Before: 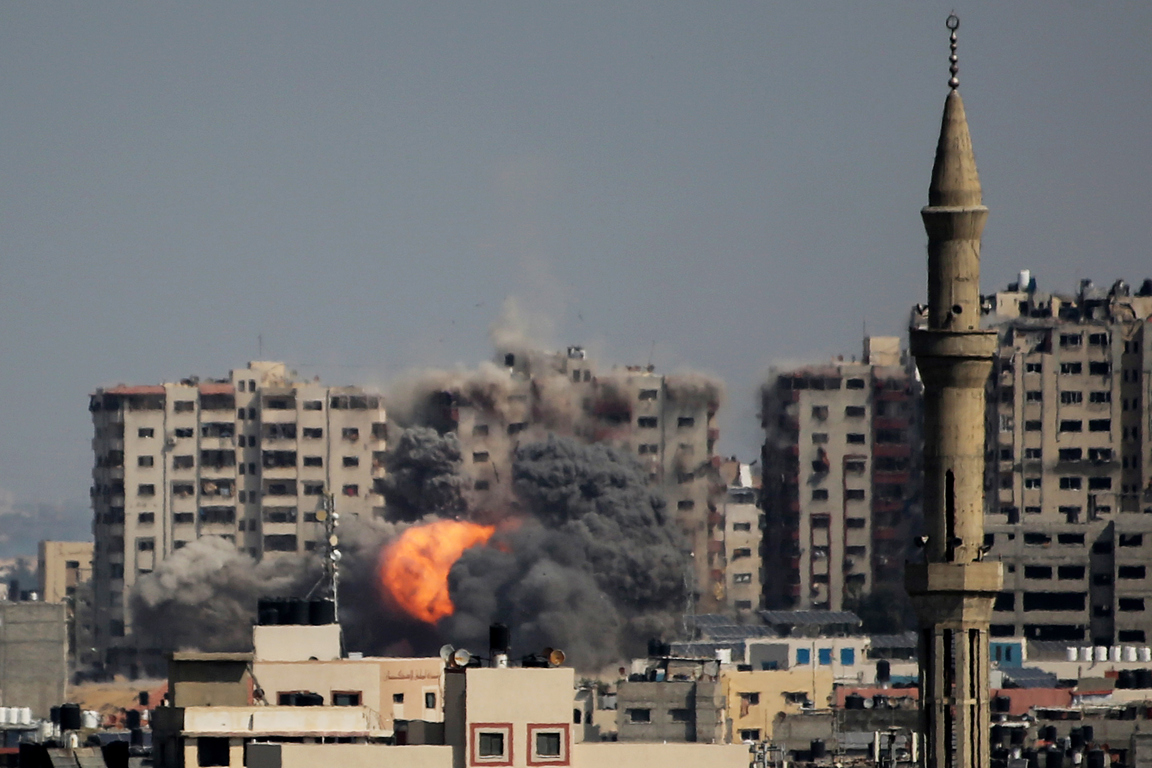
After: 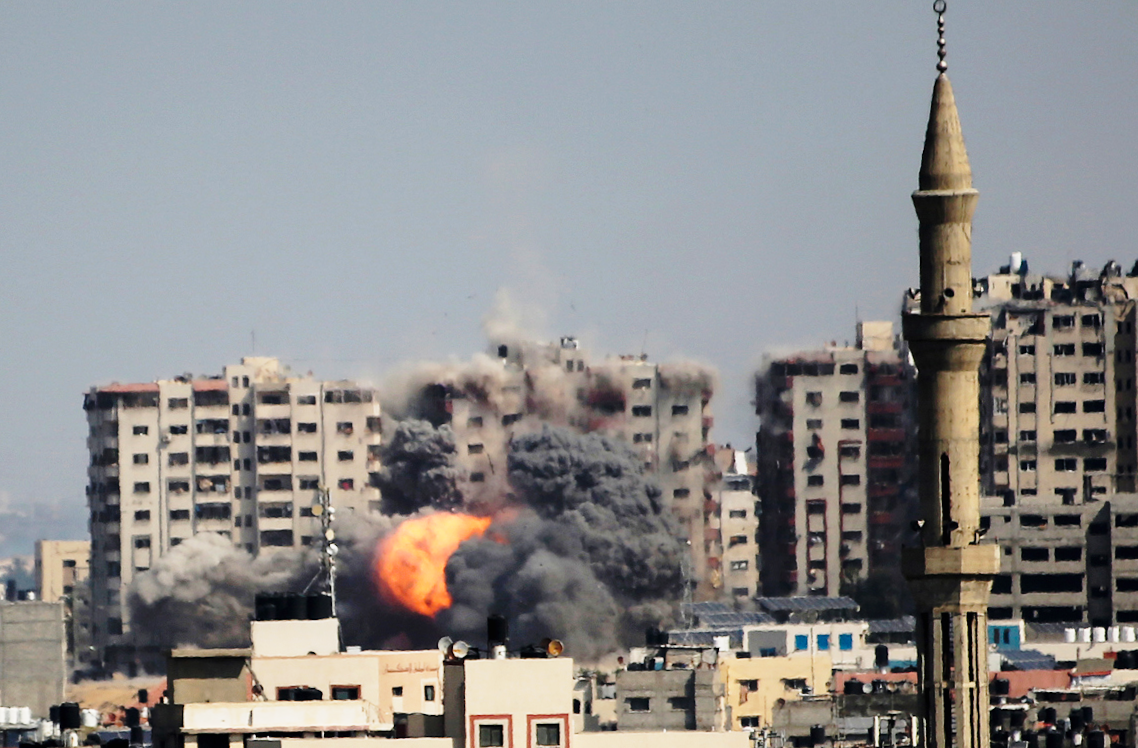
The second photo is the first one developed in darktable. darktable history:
rotate and perspective: rotation -1°, crop left 0.011, crop right 0.989, crop top 0.025, crop bottom 0.975
local contrast: mode bilateral grid, contrast 100, coarseness 100, detail 91%, midtone range 0.2
base curve: curves: ch0 [(0, 0) (0.028, 0.03) (0.121, 0.232) (0.46, 0.748) (0.859, 0.968) (1, 1)], preserve colors none
